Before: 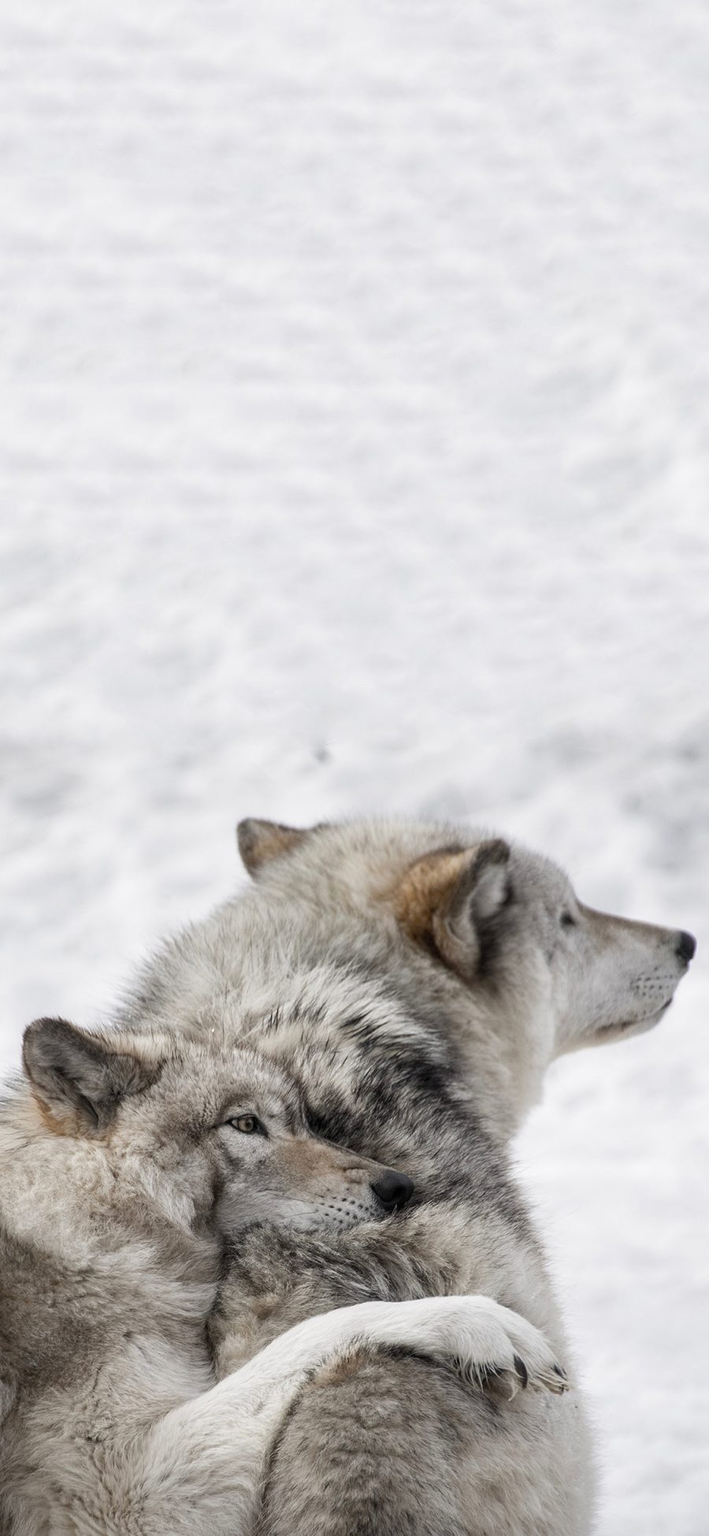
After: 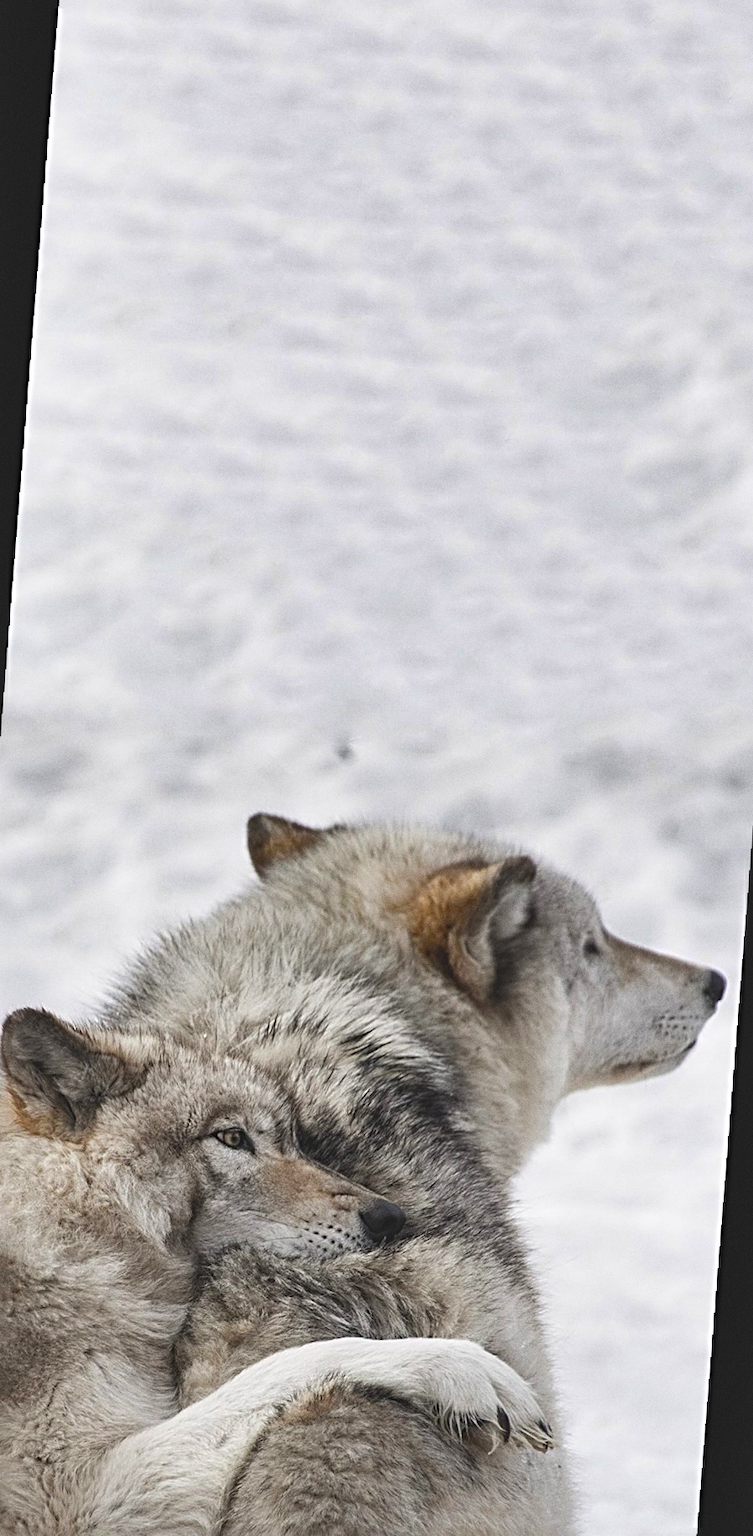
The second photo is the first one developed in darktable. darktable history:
color correction: saturation 1.32
shadows and highlights: low approximation 0.01, soften with gaussian
crop and rotate: angle -2.38°
exposure: black level correction -0.015, compensate highlight preservation false
rotate and perspective: rotation 2.17°, automatic cropping off
grain: coarseness 0.47 ISO
sharpen: radius 4
